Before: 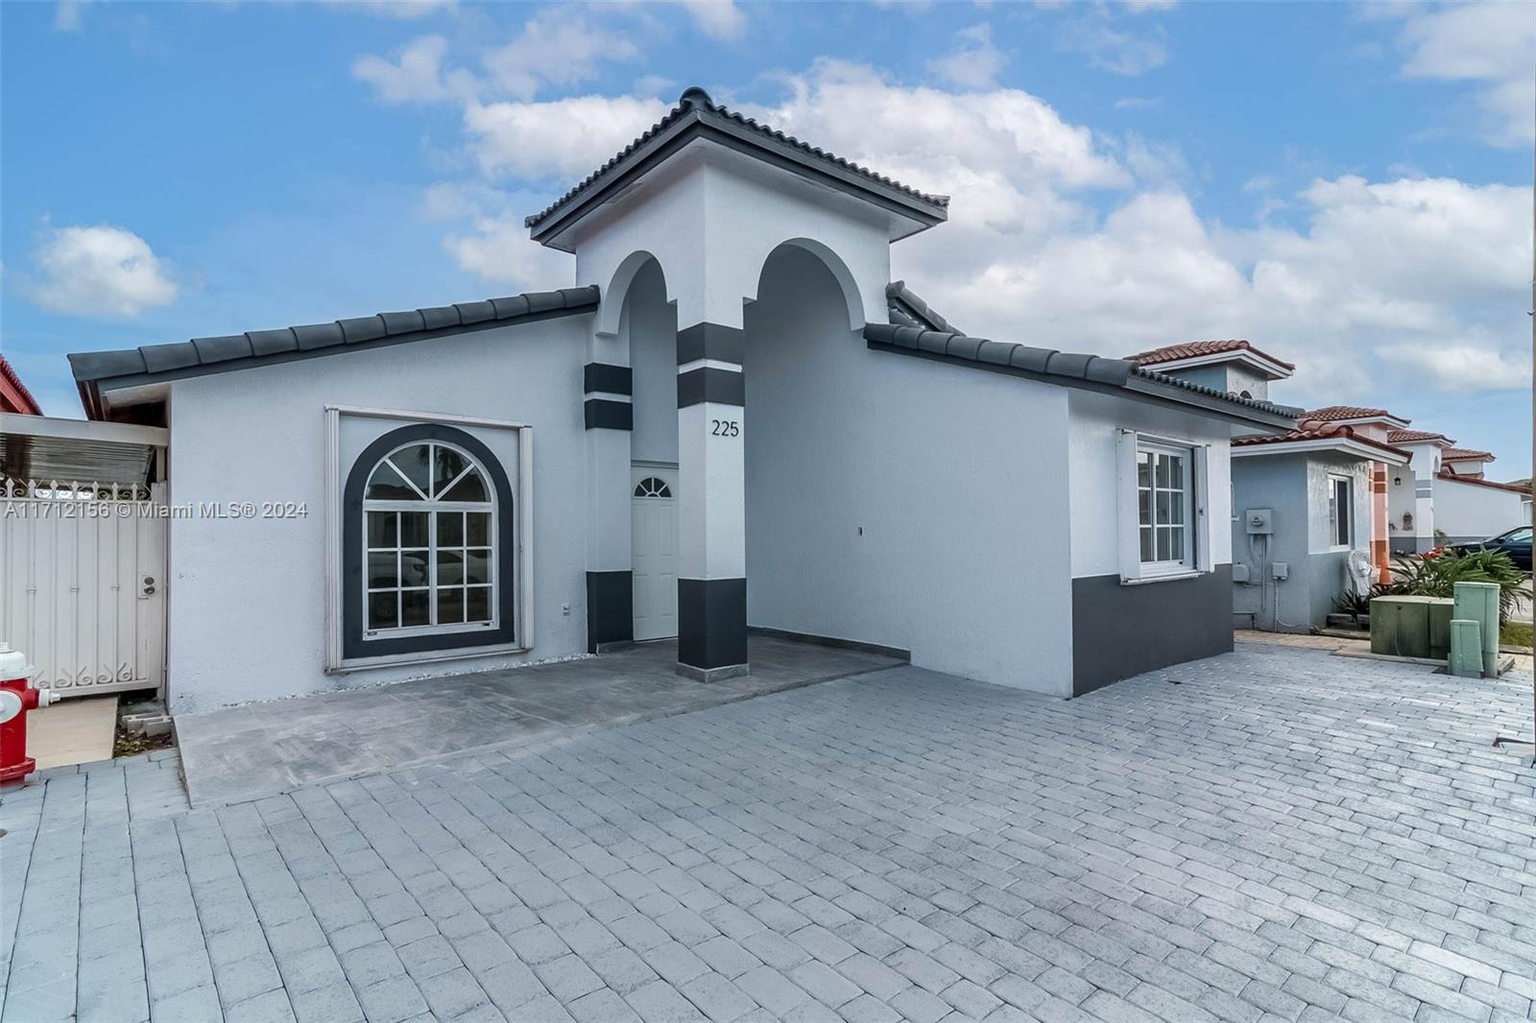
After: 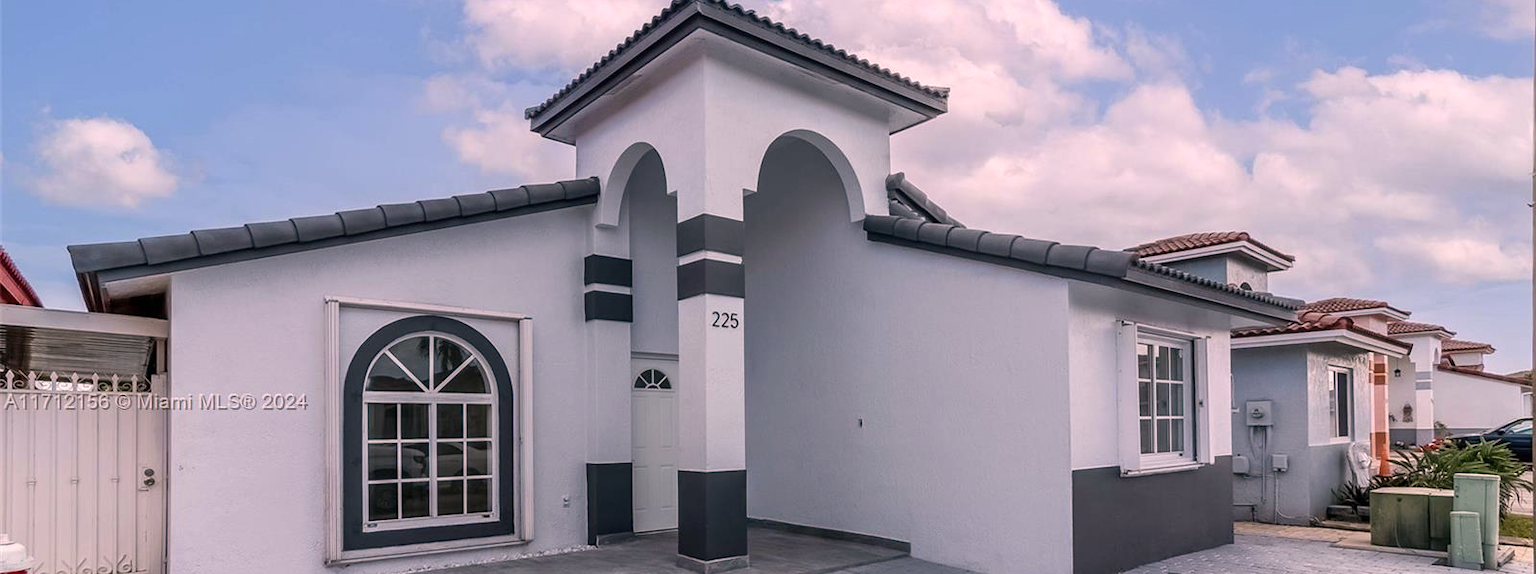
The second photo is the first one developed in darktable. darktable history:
color correction: highlights a* 14.52, highlights b* 4.84
crop and rotate: top 10.605%, bottom 33.274%
